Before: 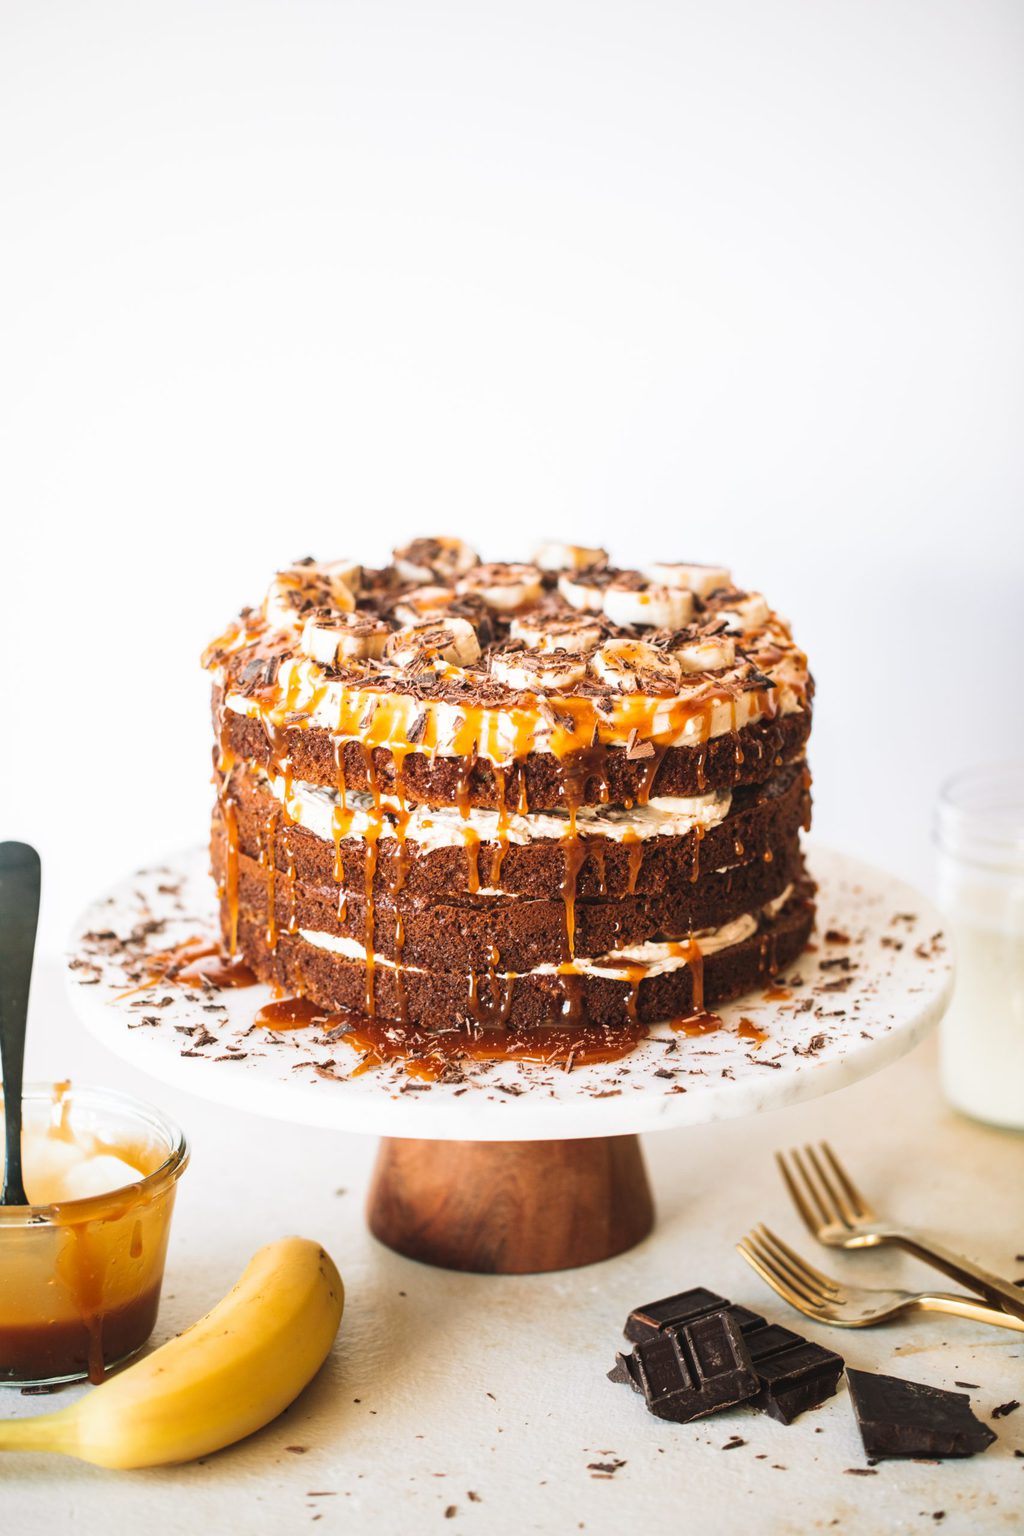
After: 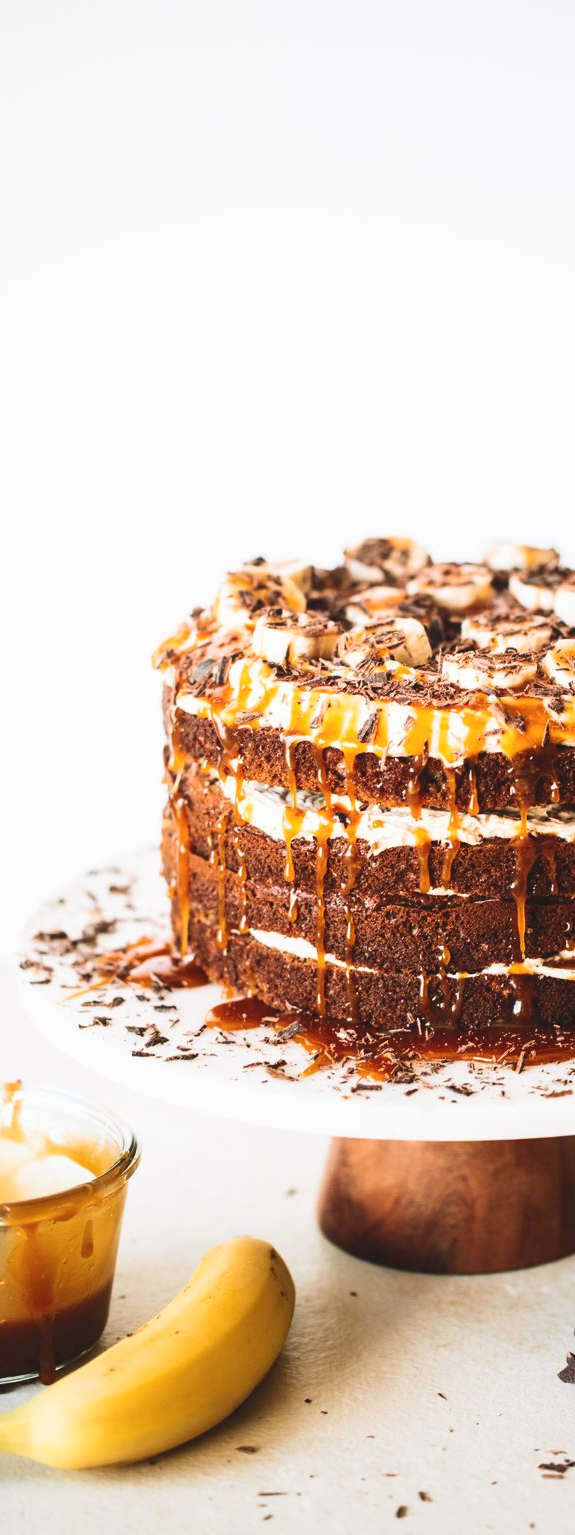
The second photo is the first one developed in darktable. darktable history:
exposure: black level correction -0.023, exposure -0.03 EV, compensate exposure bias true, compensate highlight preservation false
crop: left 4.795%, right 39.035%
contrast brightness saturation: contrast 0.197, brightness -0.105, saturation 0.104
